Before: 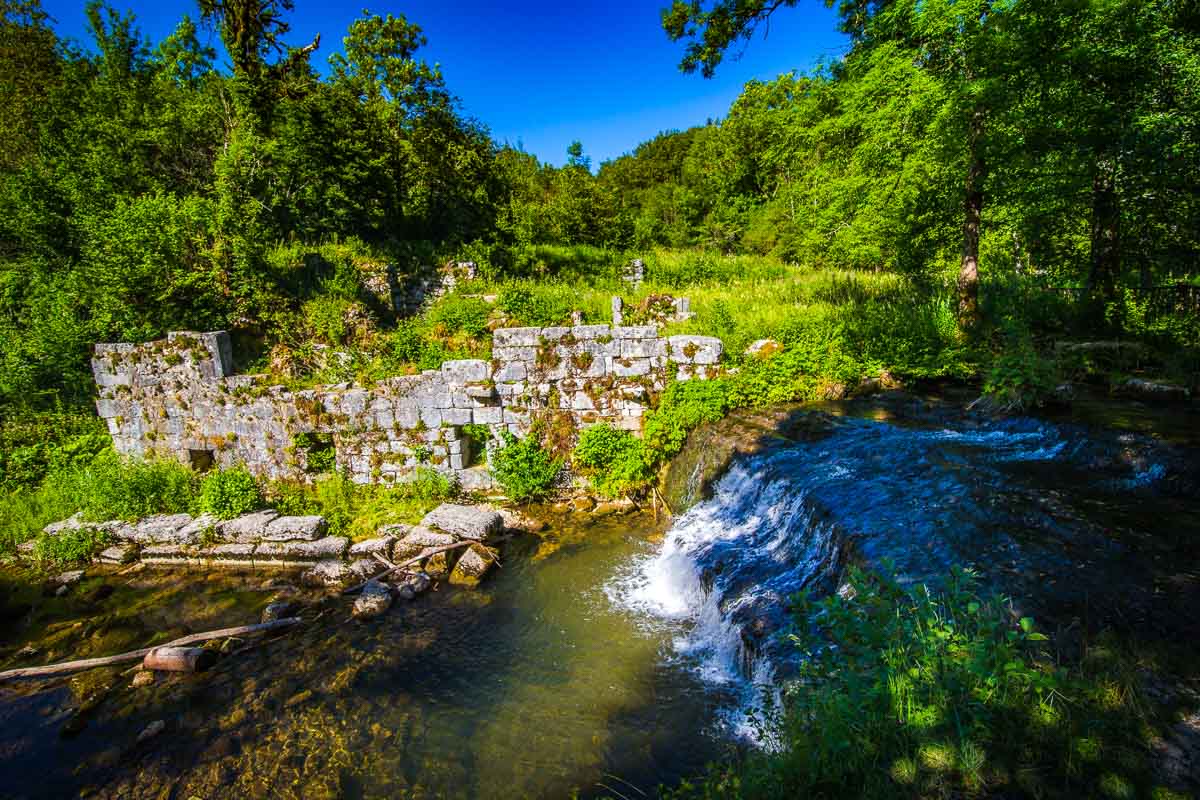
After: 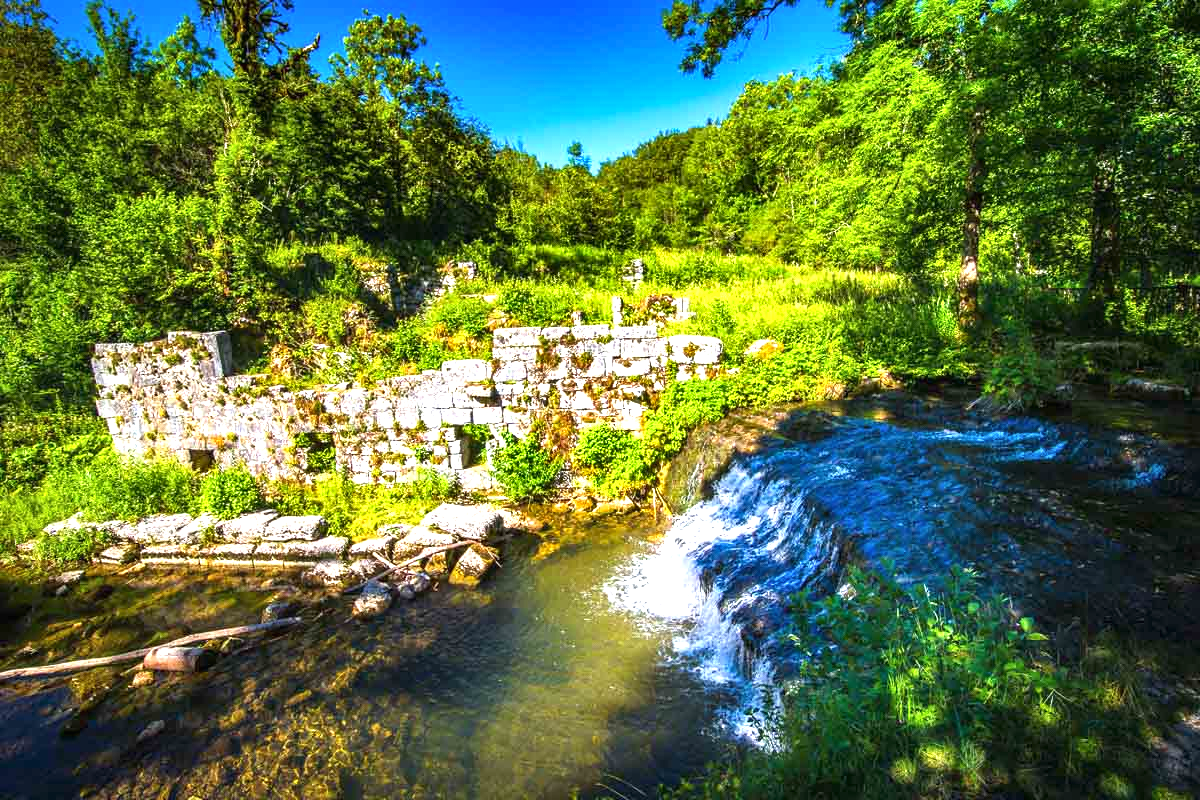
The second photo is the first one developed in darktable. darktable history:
exposure: black level correction 0, exposure 1.097 EV, compensate exposure bias true, compensate highlight preservation false
shadows and highlights: shadows 12.62, white point adjustment 1.11, soften with gaussian
